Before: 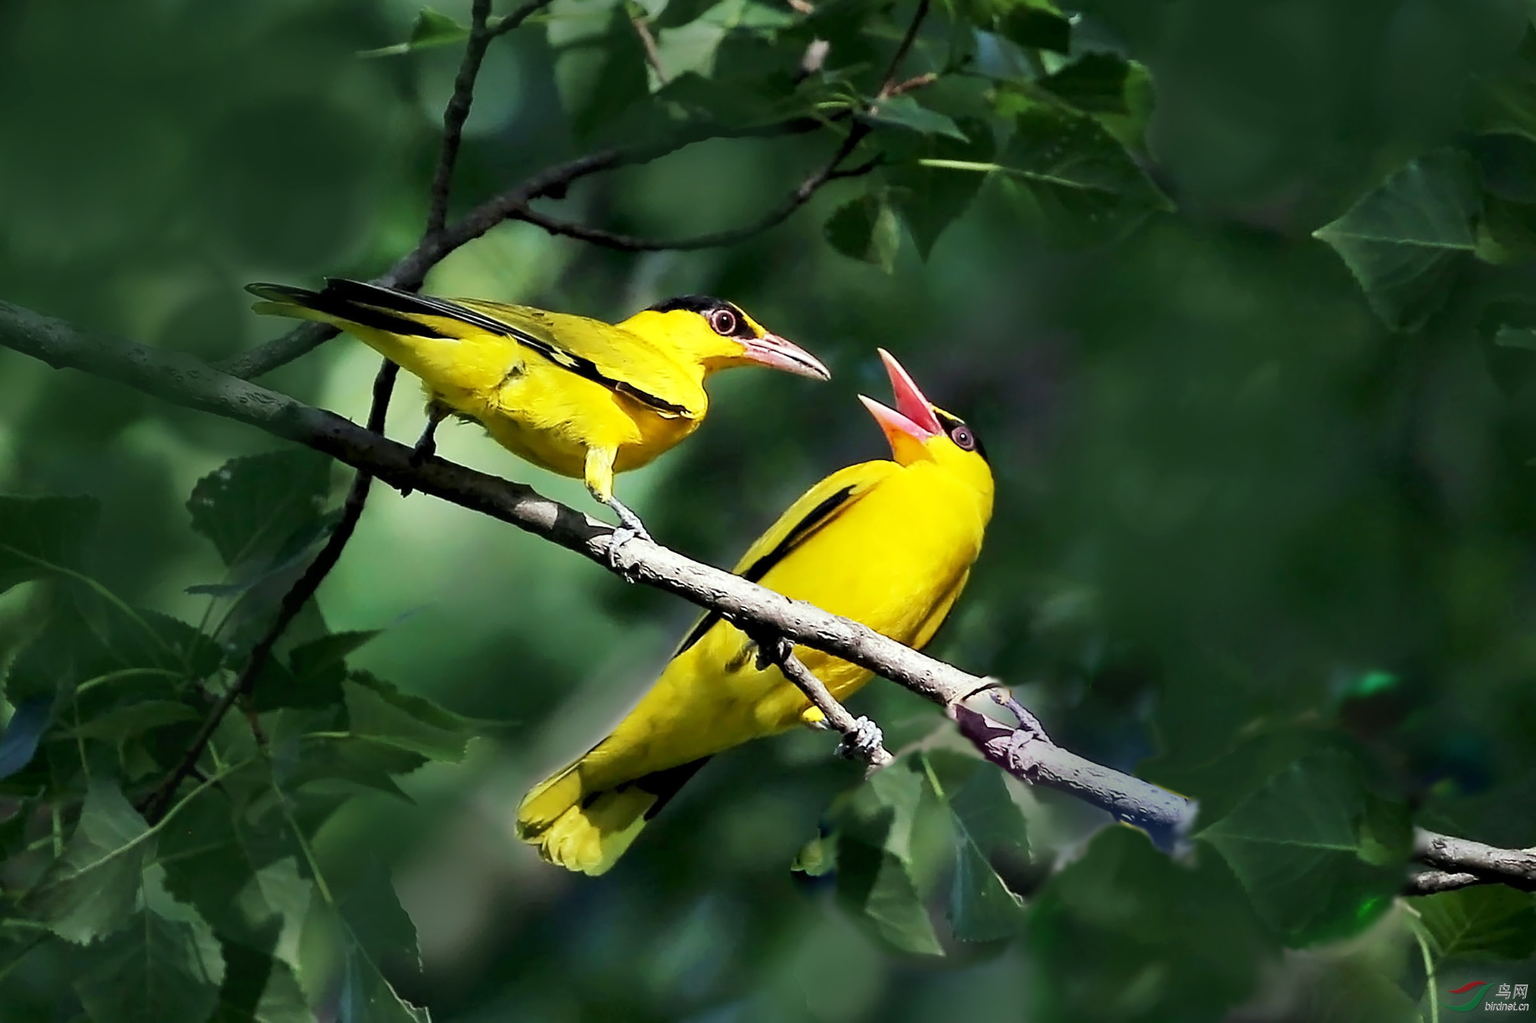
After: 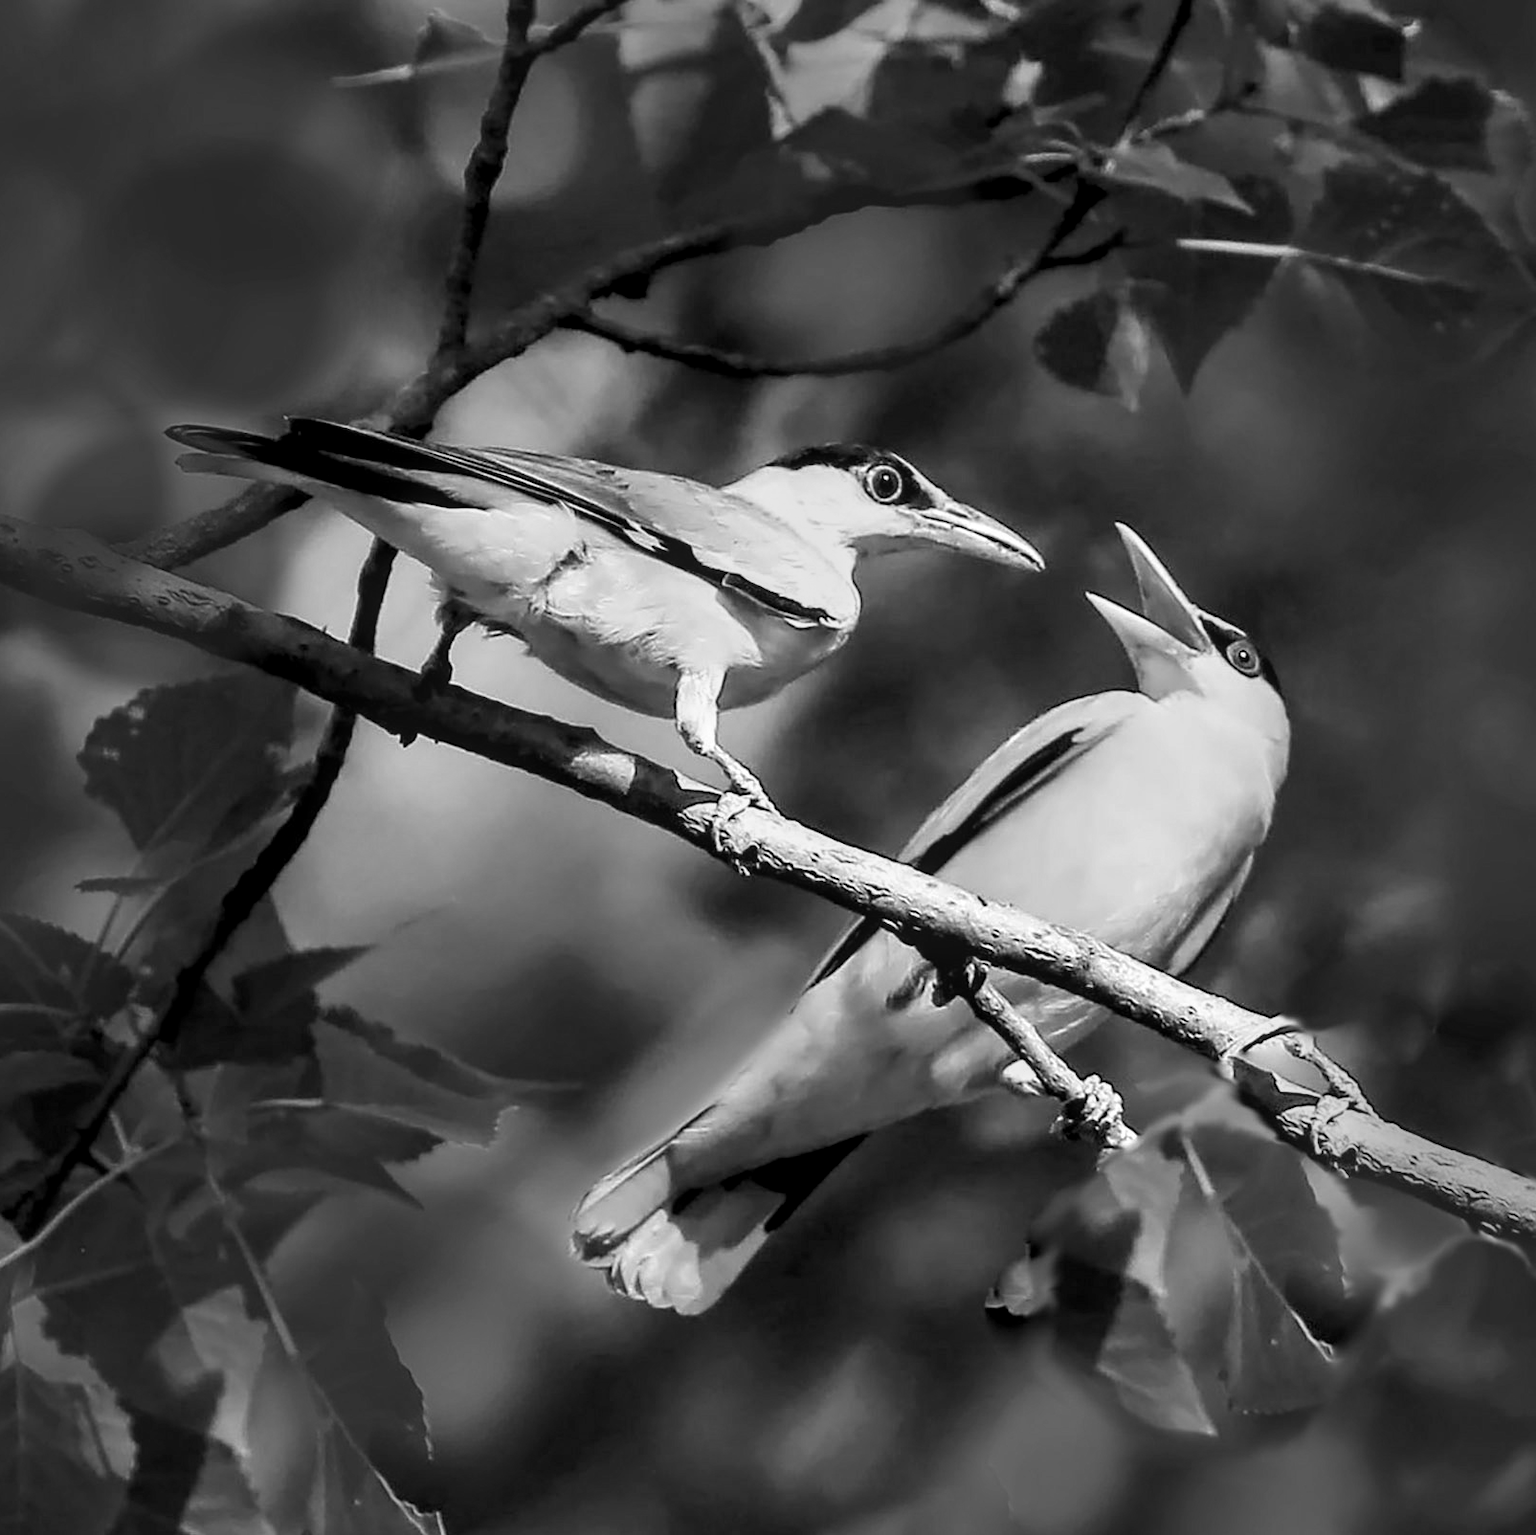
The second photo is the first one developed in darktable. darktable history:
color correction: saturation 0.57
crop and rotate: left 8.786%, right 24.548%
monochrome: on, module defaults
white balance: red 0.766, blue 1.537
local contrast: on, module defaults
